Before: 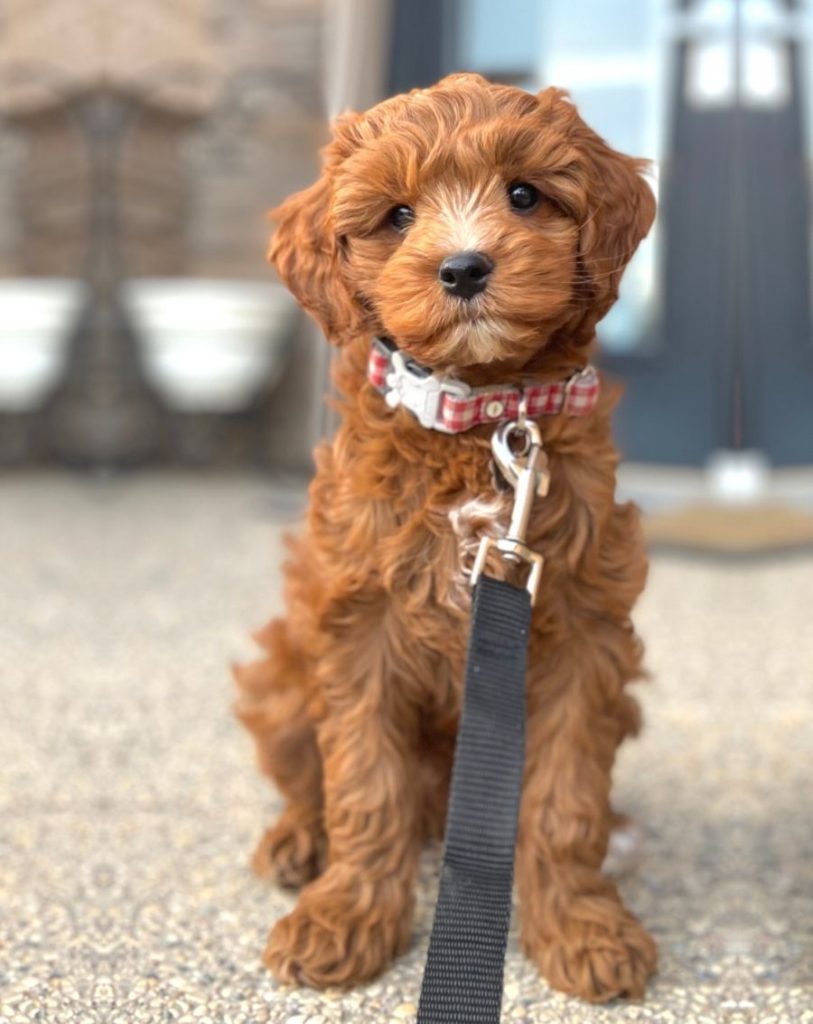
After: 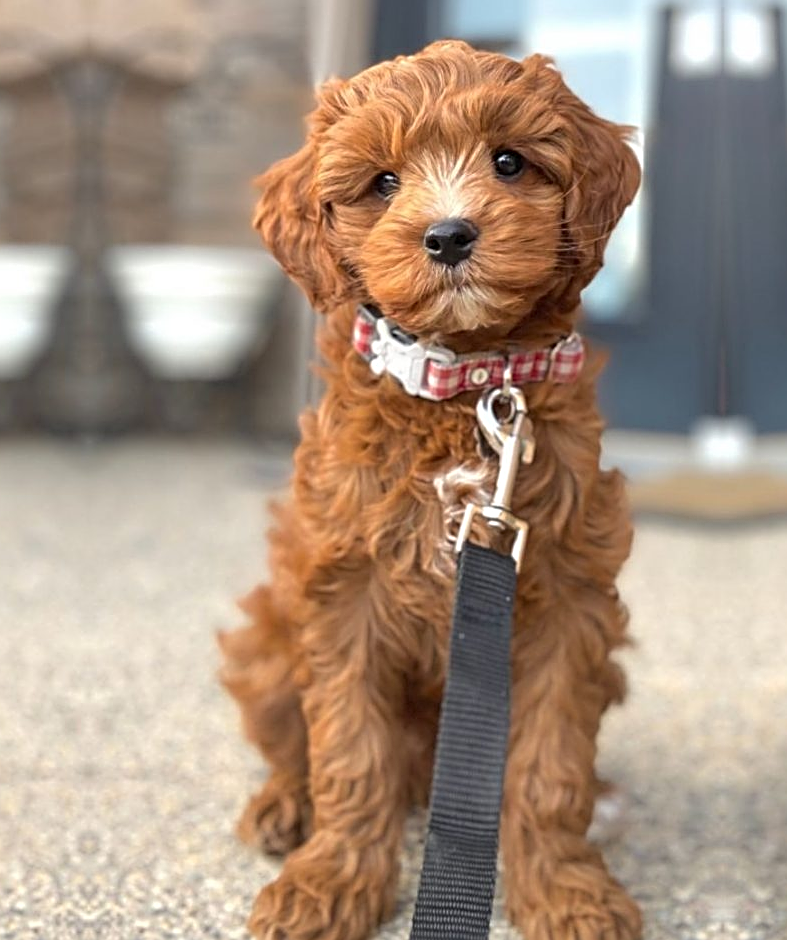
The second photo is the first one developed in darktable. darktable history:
sharpen: radius 2.676, amount 0.669
crop: left 1.964%, top 3.251%, right 1.122%, bottom 4.933%
